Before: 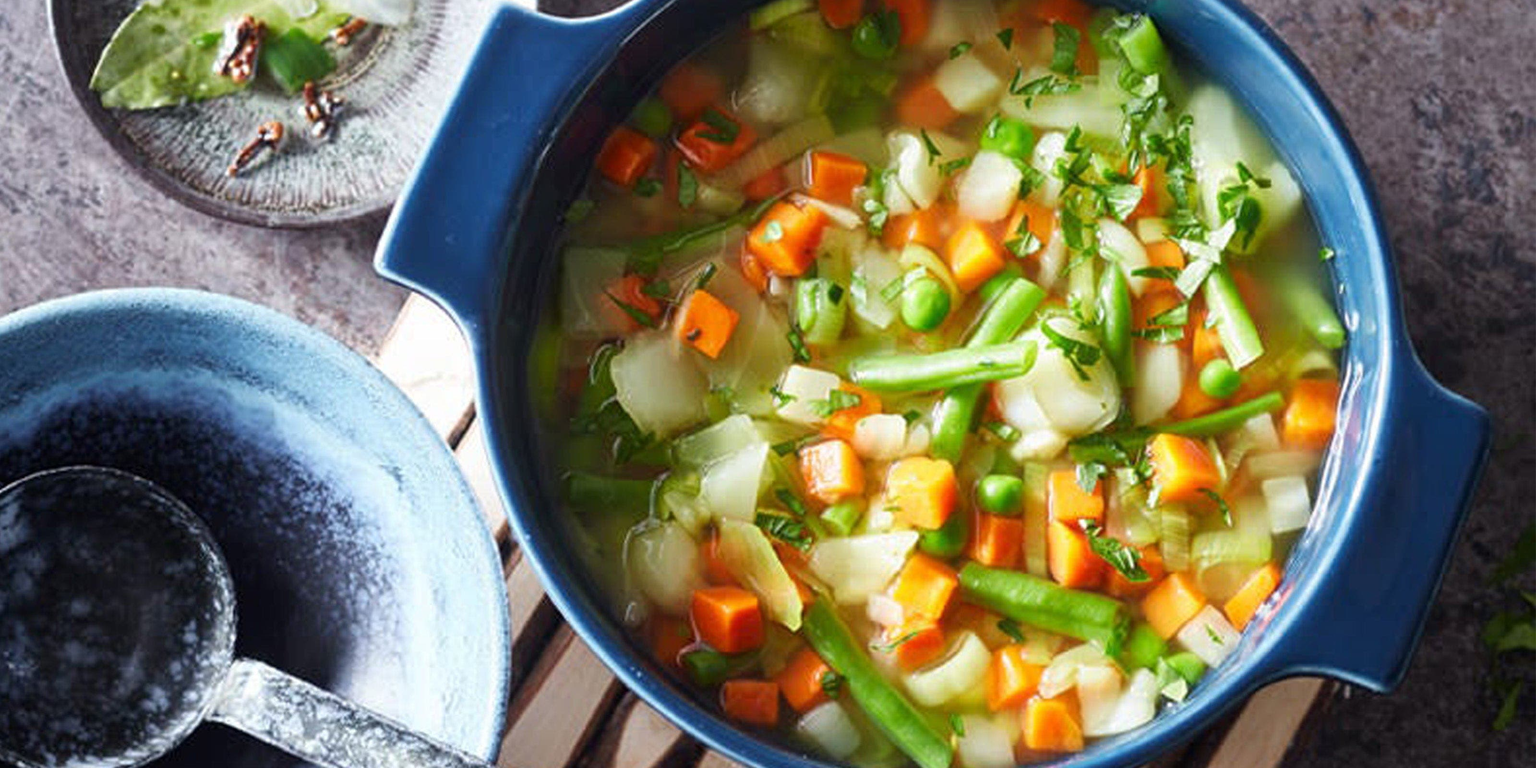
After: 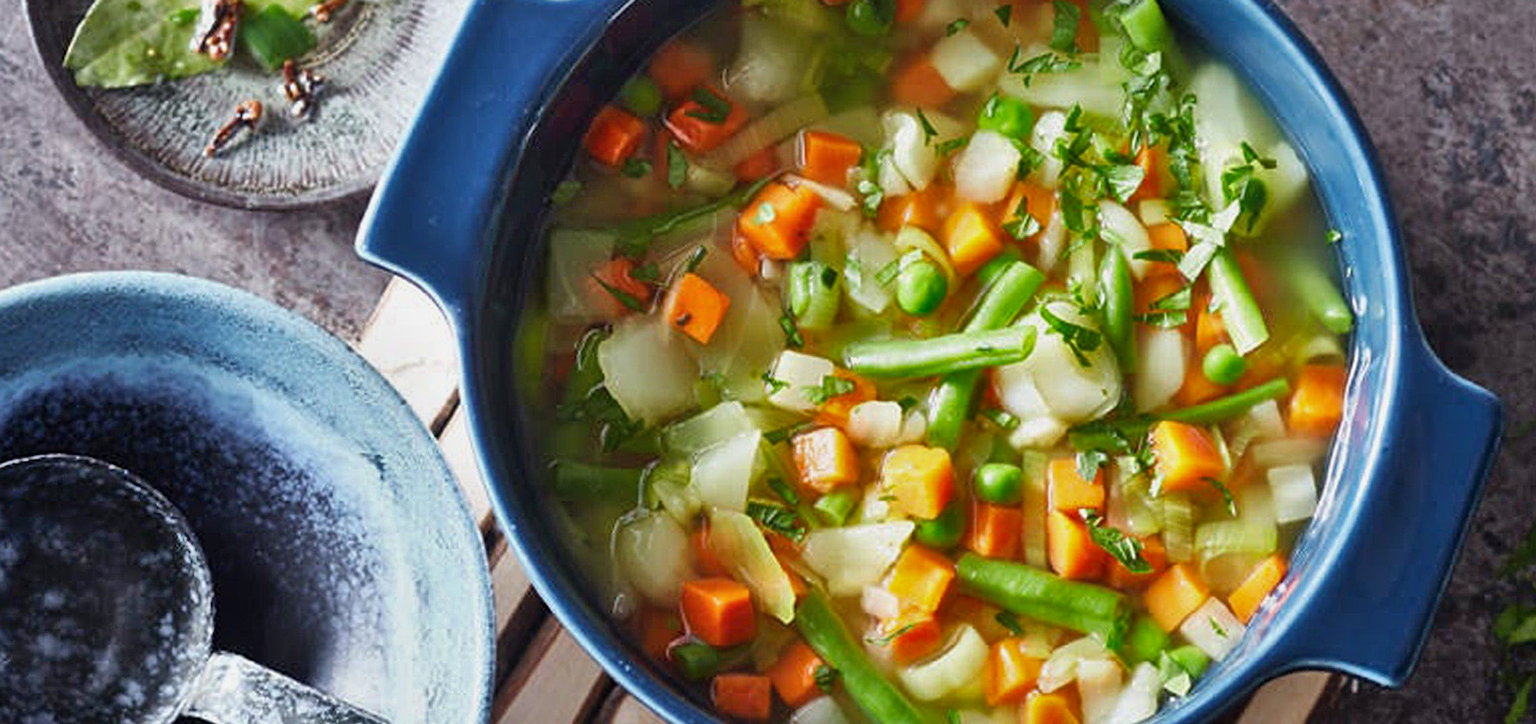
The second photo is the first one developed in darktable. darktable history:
exposure: exposure -0.154 EV, compensate highlight preservation false
sharpen: on, module defaults
crop: left 1.859%, top 3.127%, right 0.757%, bottom 4.932%
shadows and highlights: white point adjustment 0.137, highlights -70.41, soften with gaussian
